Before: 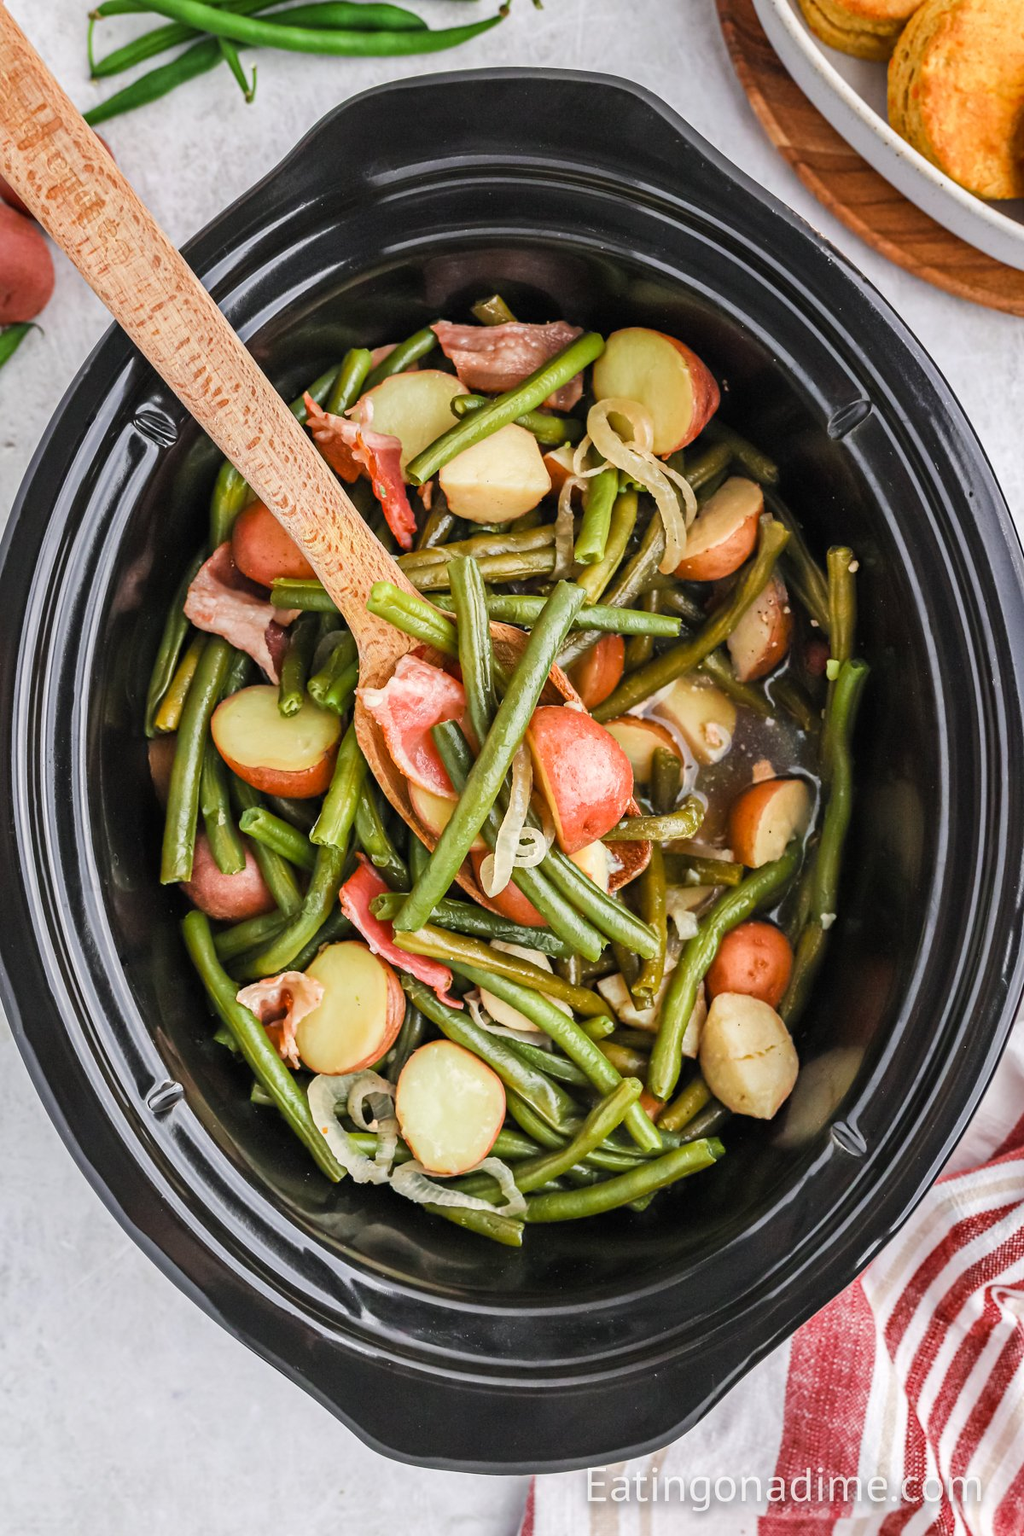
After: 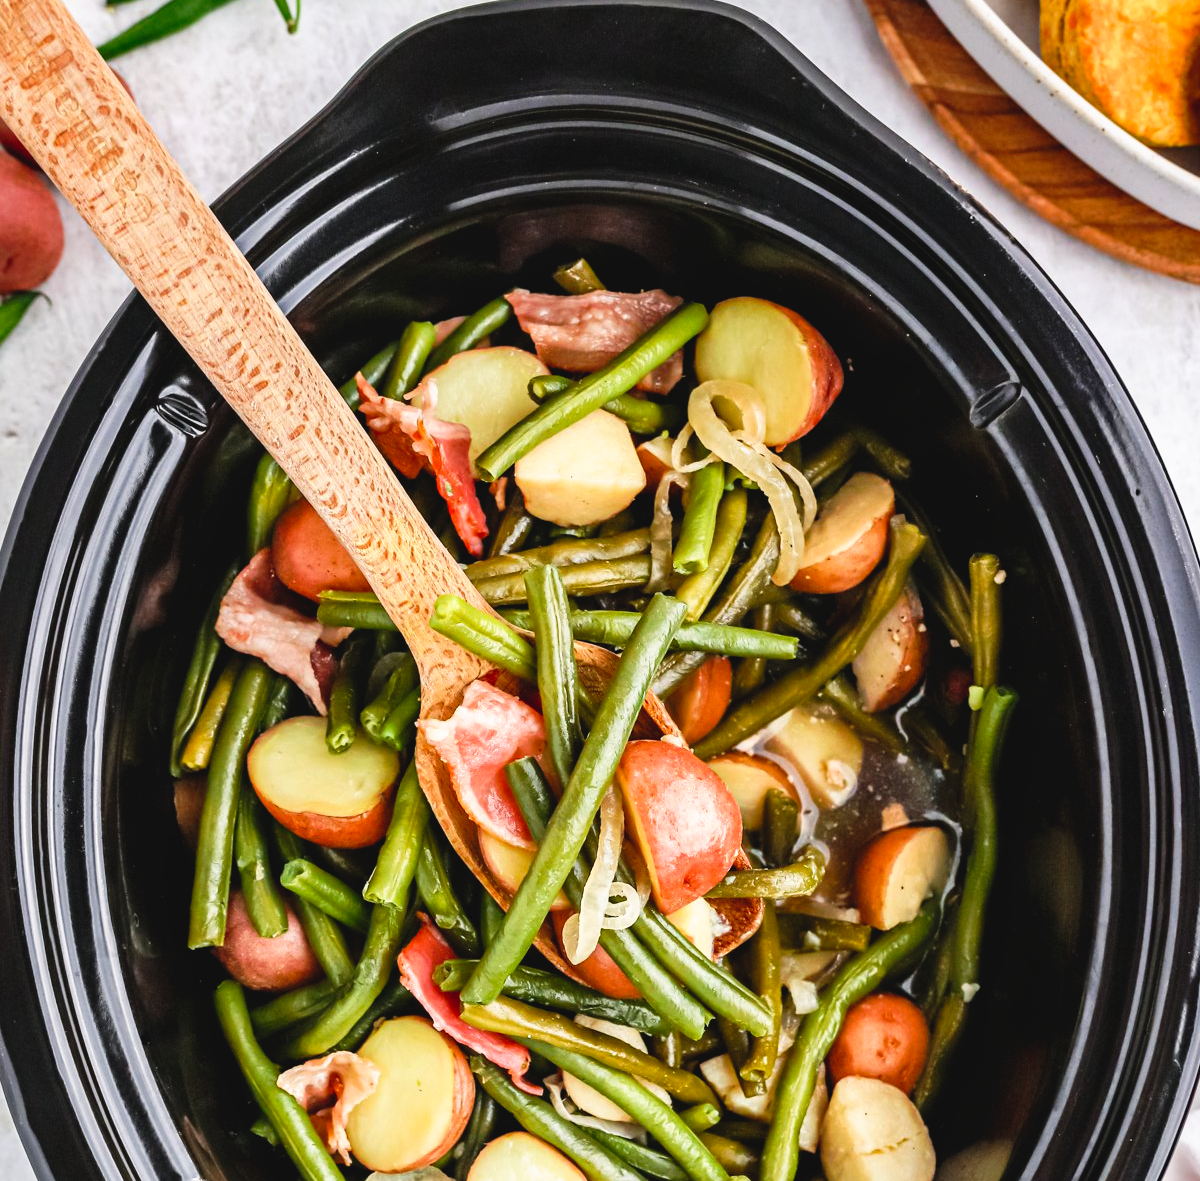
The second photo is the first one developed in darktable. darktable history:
crop and rotate: top 4.848%, bottom 29.503%
tone curve: curves: ch0 [(0, 0) (0.003, 0.047) (0.011, 0.047) (0.025, 0.047) (0.044, 0.049) (0.069, 0.051) (0.1, 0.062) (0.136, 0.086) (0.177, 0.125) (0.224, 0.178) (0.277, 0.246) (0.335, 0.324) (0.399, 0.407) (0.468, 0.48) (0.543, 0.57) (0.623, 0.675) (0.709, 0.772) (0.801, 0.876) (0.898, 0.963) (1, 1)], preserve colors none
